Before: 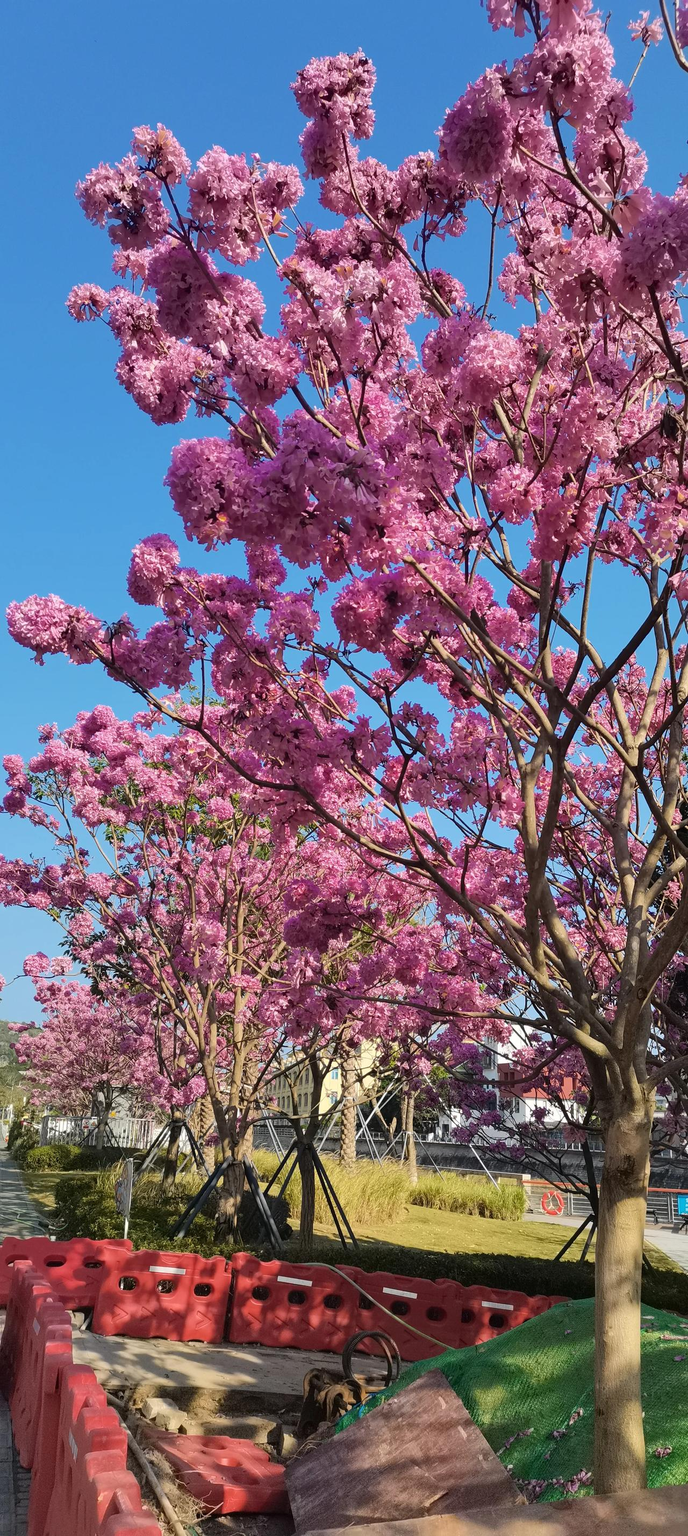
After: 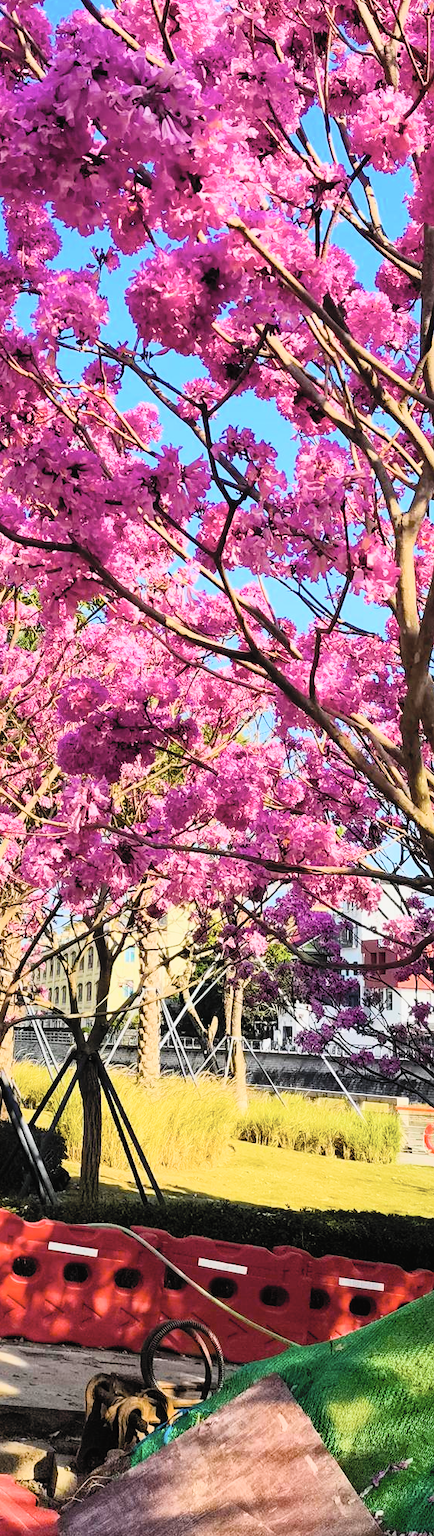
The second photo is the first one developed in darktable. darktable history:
crop: left 35.432%, top 26.233%, right 20.145%, bottom 3.432%
color balance rgb: perceptual saturation grading › global saturation 45%, perceptual saturation grading › highlights -25%, perceptual saturation grading › shadows 50%, perceptual brilliance grading › global brilliance 3%, global vibrance 3%
filmic rgb: black relative exposure -6.15 EV, white relative exposure 6.96 EV, hardness 2.23, color science v6 (2022)
contrast brightness saturation: contrast 0.39, brightness 0.53
